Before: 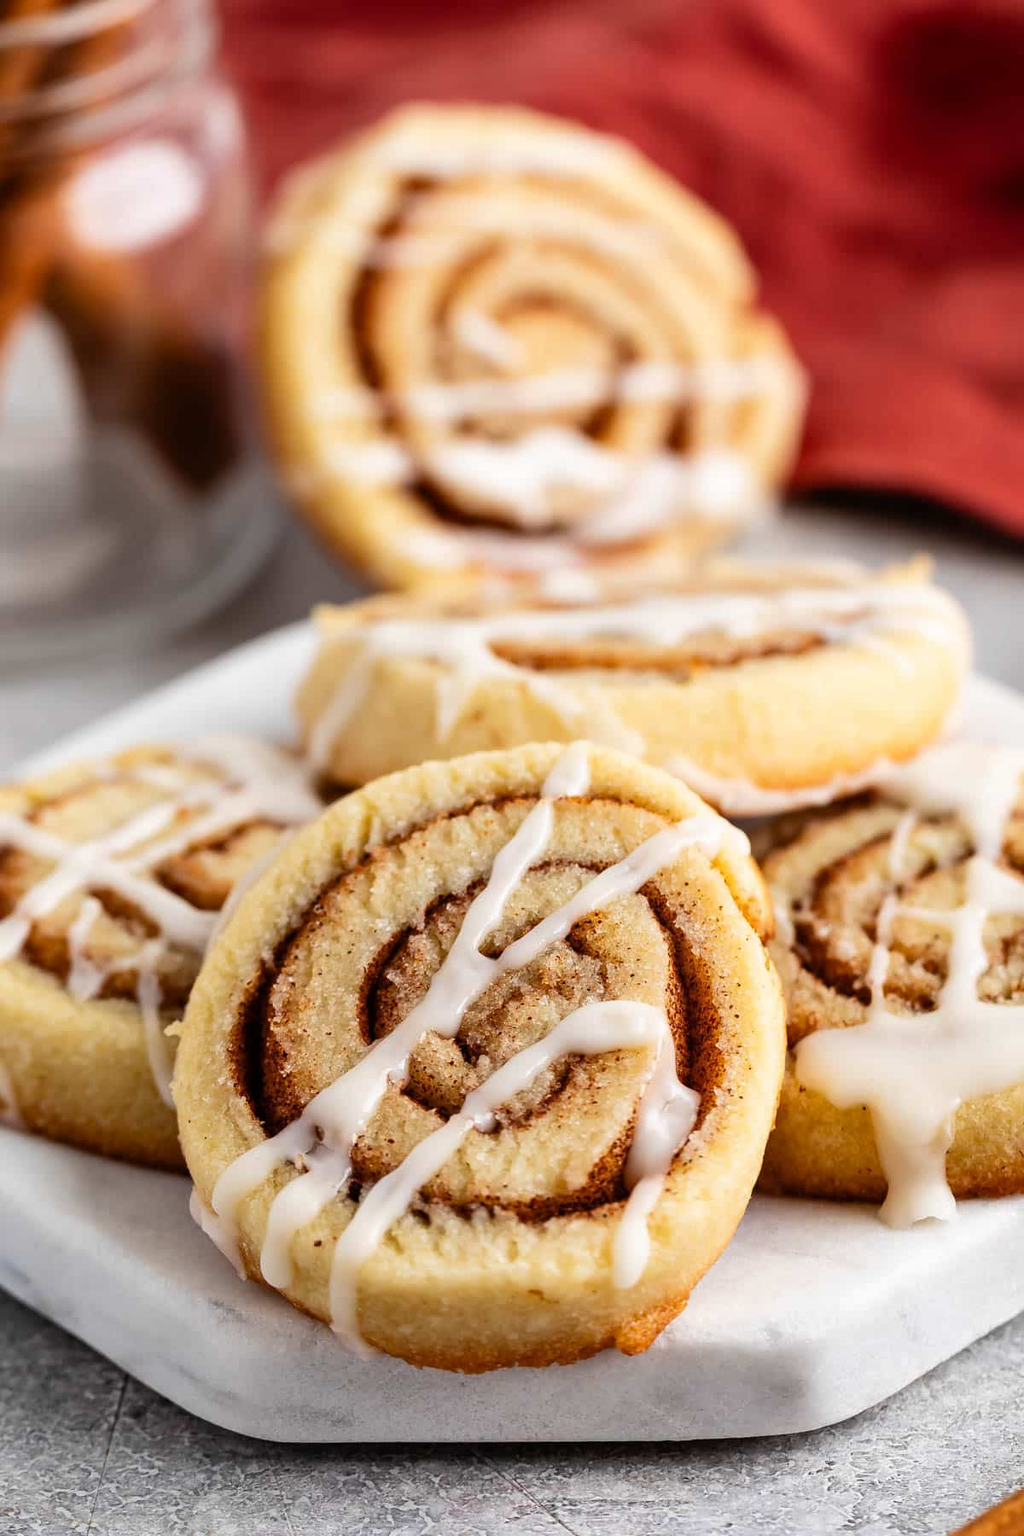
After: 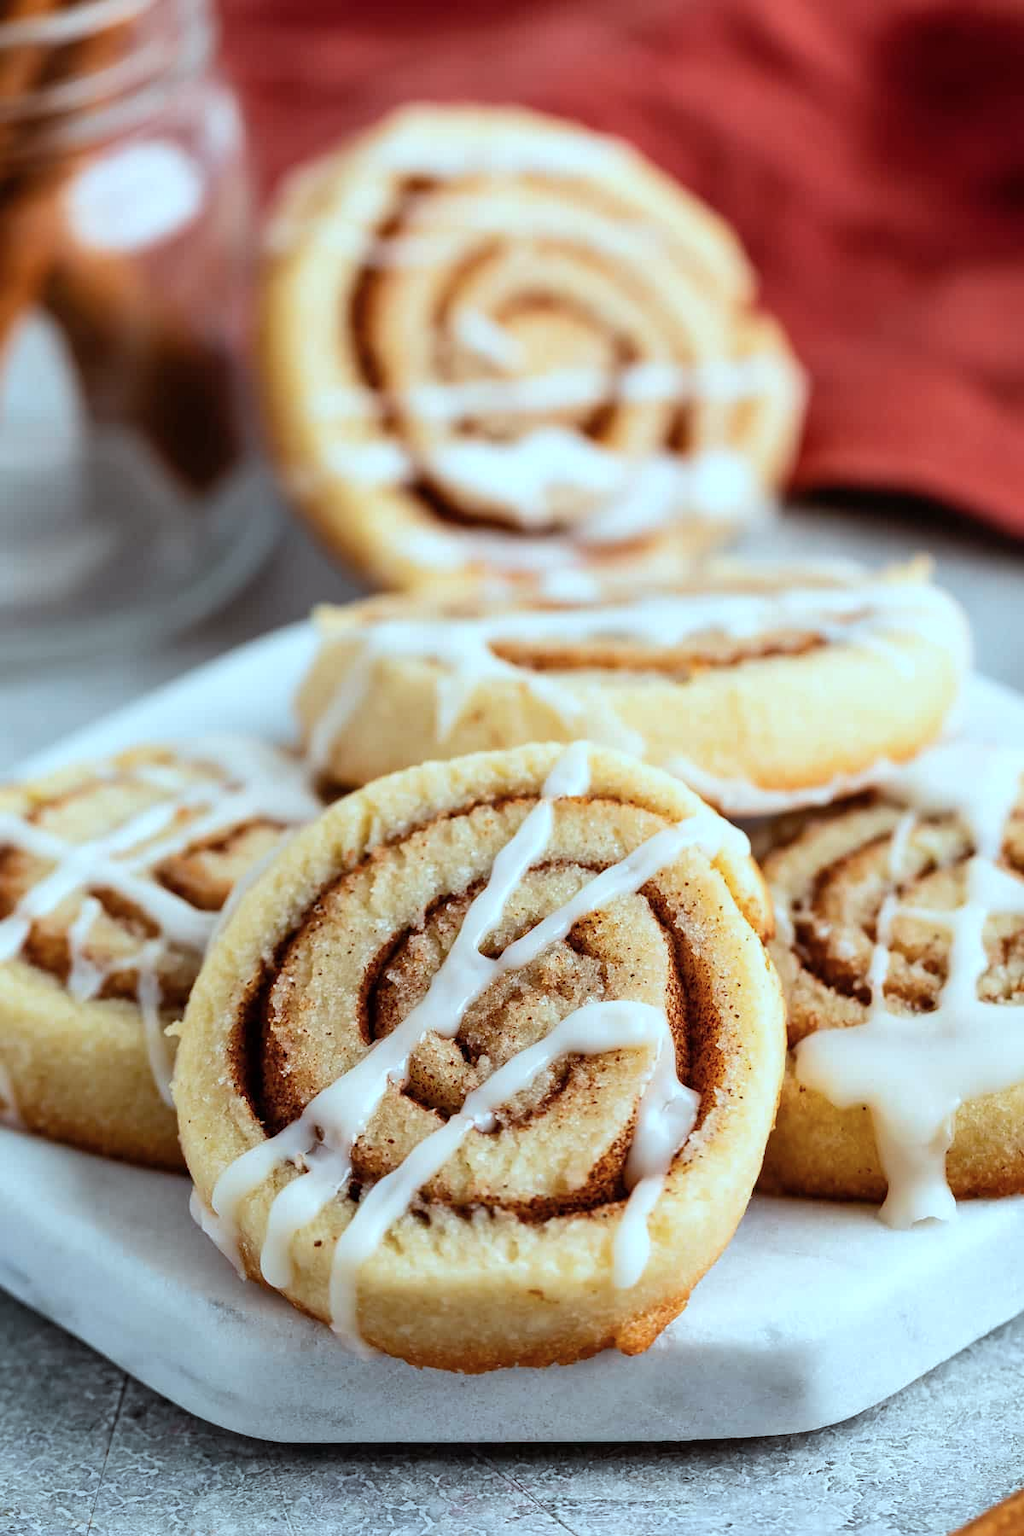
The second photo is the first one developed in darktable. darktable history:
color correction: highlights a* -11.66, highlights b* -15.41
